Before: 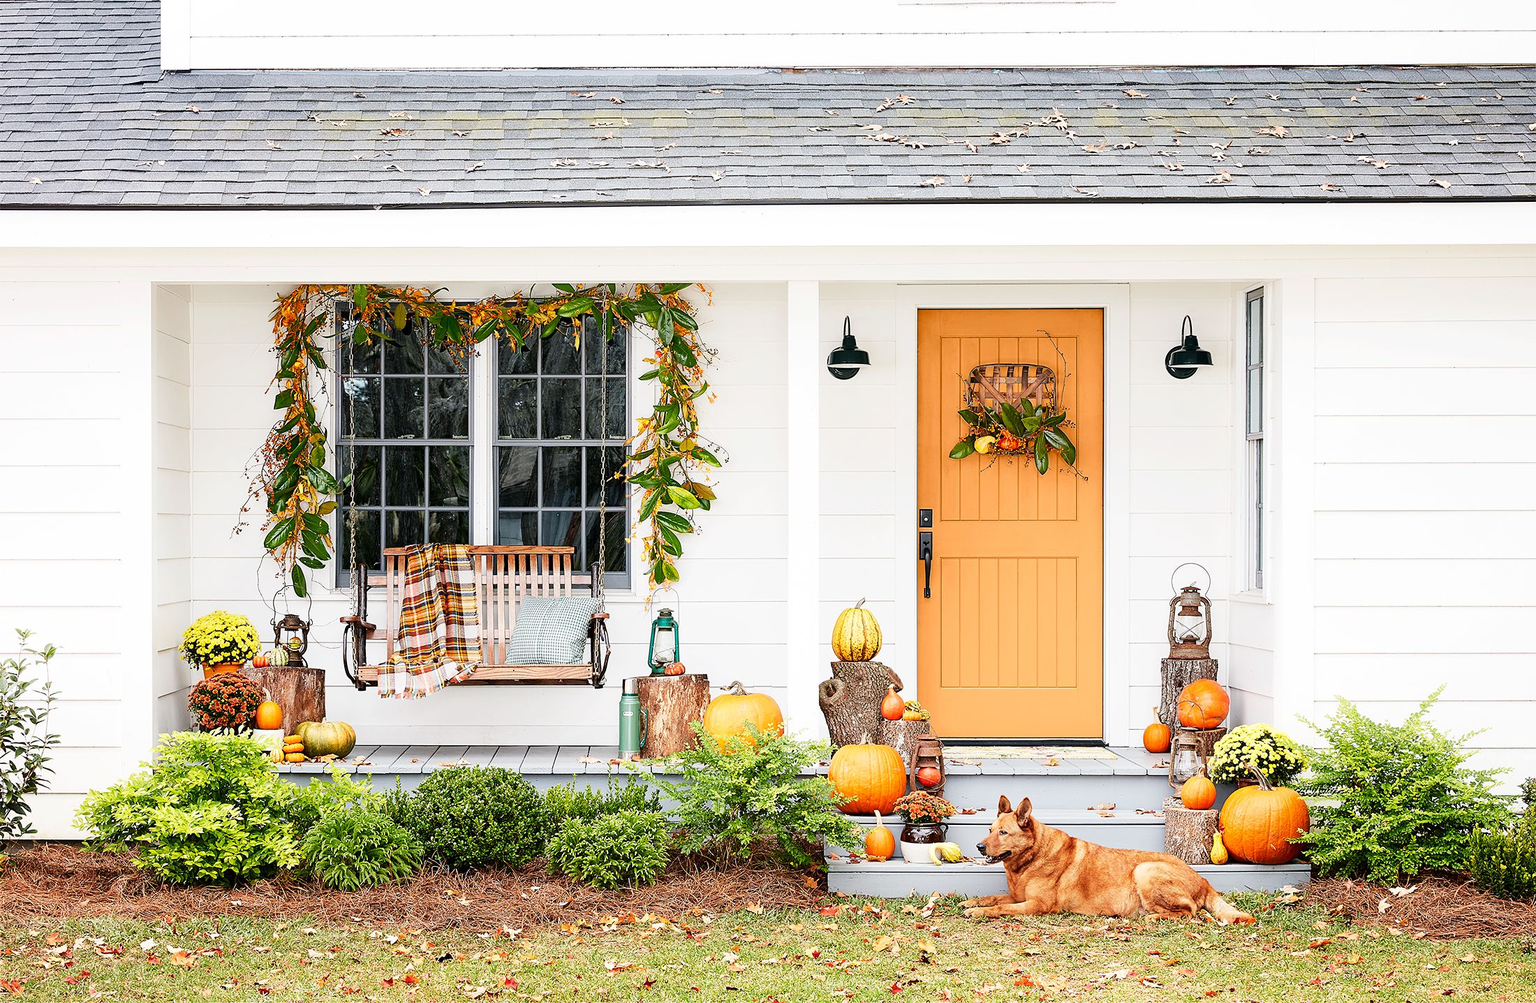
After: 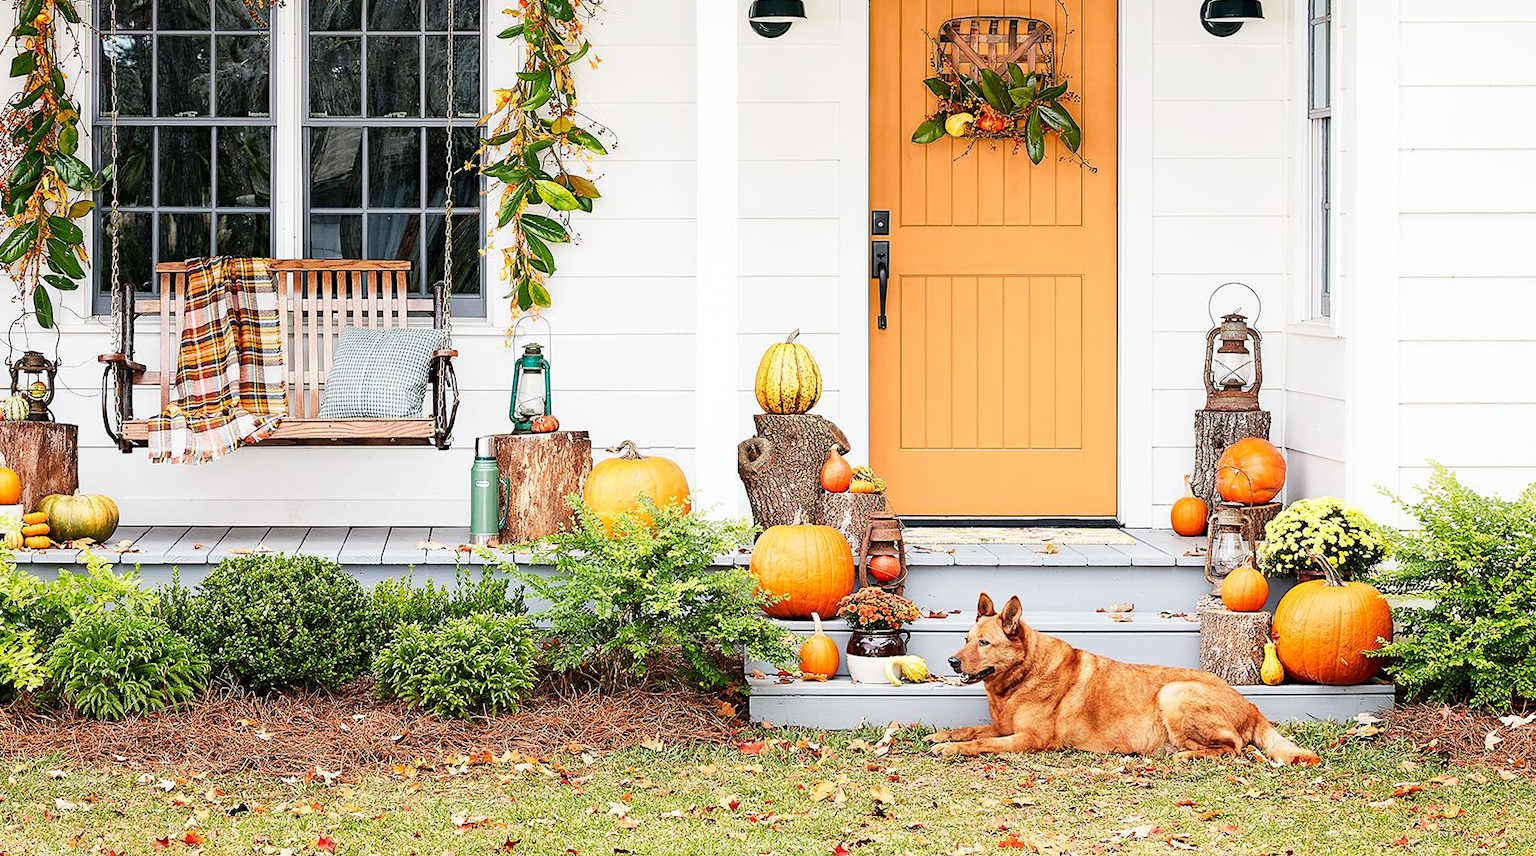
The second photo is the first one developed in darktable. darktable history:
color correction: highlights a* -0.205, highlights b* -0.137
crop and rotate: left 17.383%, top 35.123%, right 7.752%, bottom 0.887%
